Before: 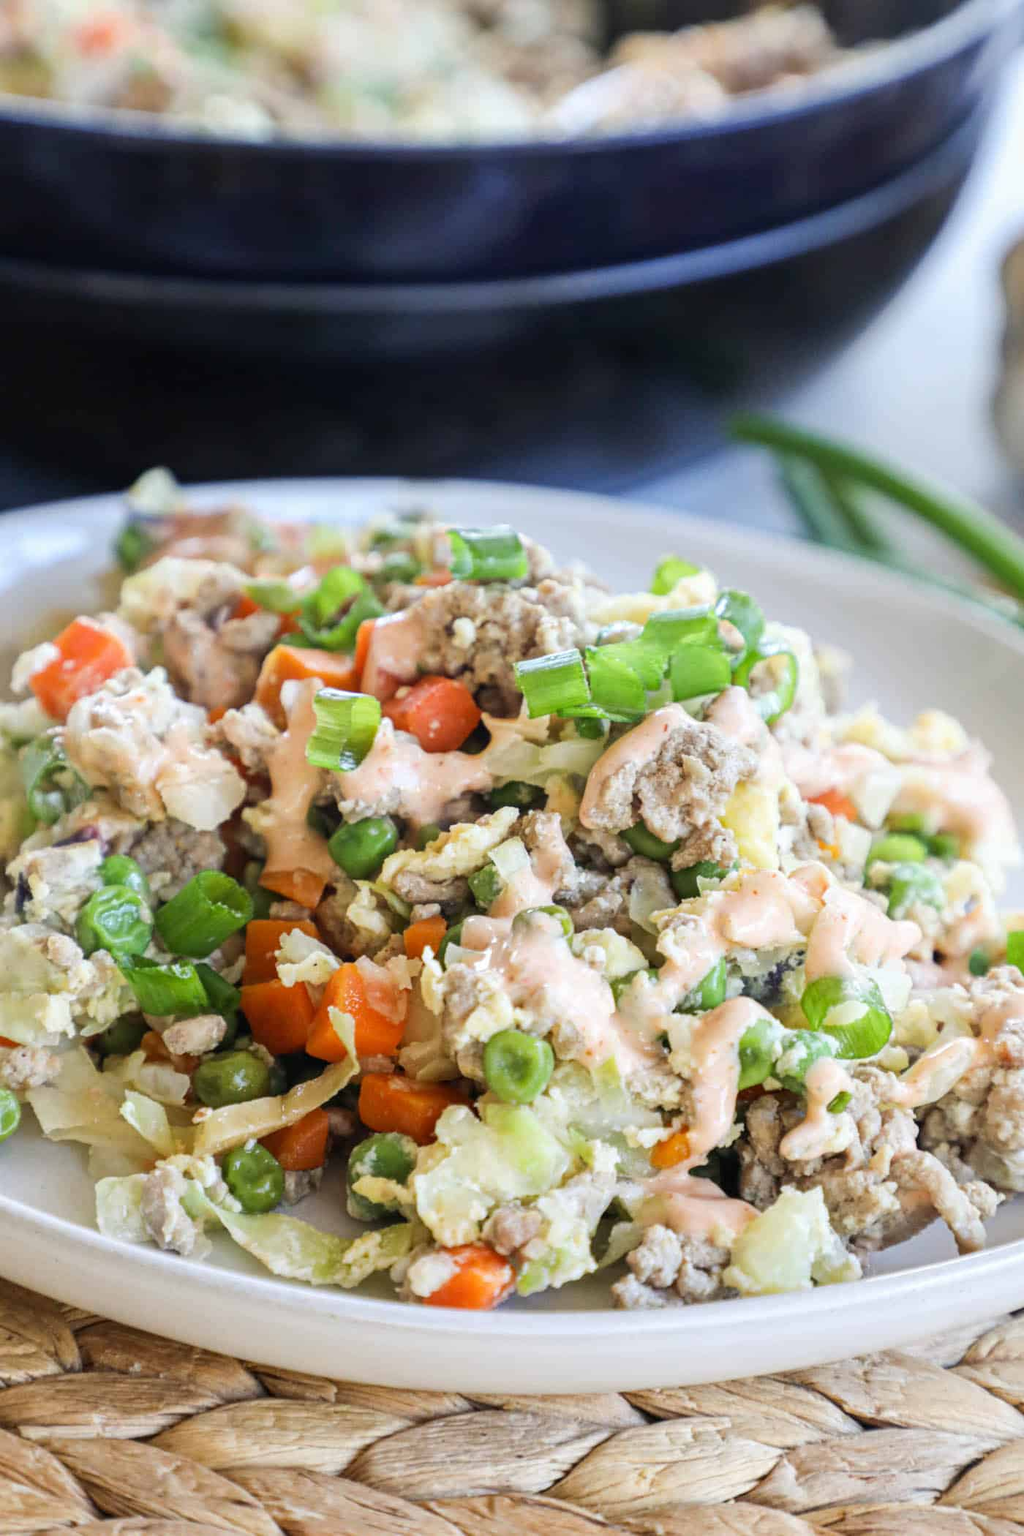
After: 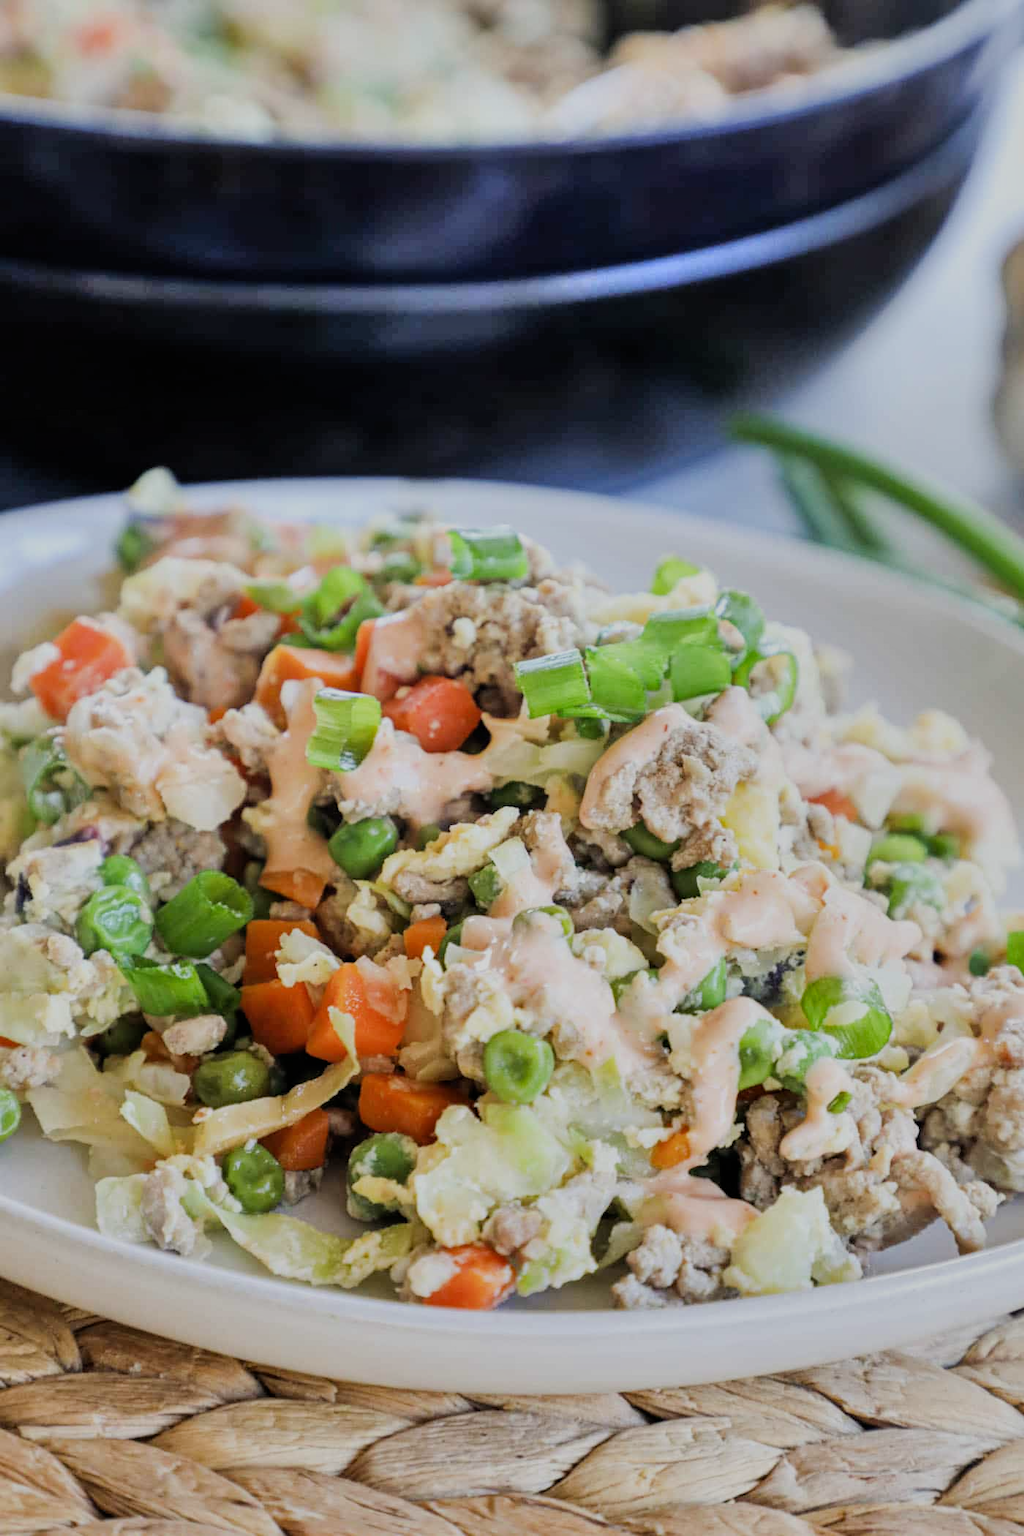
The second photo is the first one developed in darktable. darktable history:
filmic rgb: black relative exposure -7.65 EV, white relative exposure 4.56 EV, hardness 3.61
shadows and highlights: highlights color adjustment 0%, low approximation 0.01, soften with gaussian
